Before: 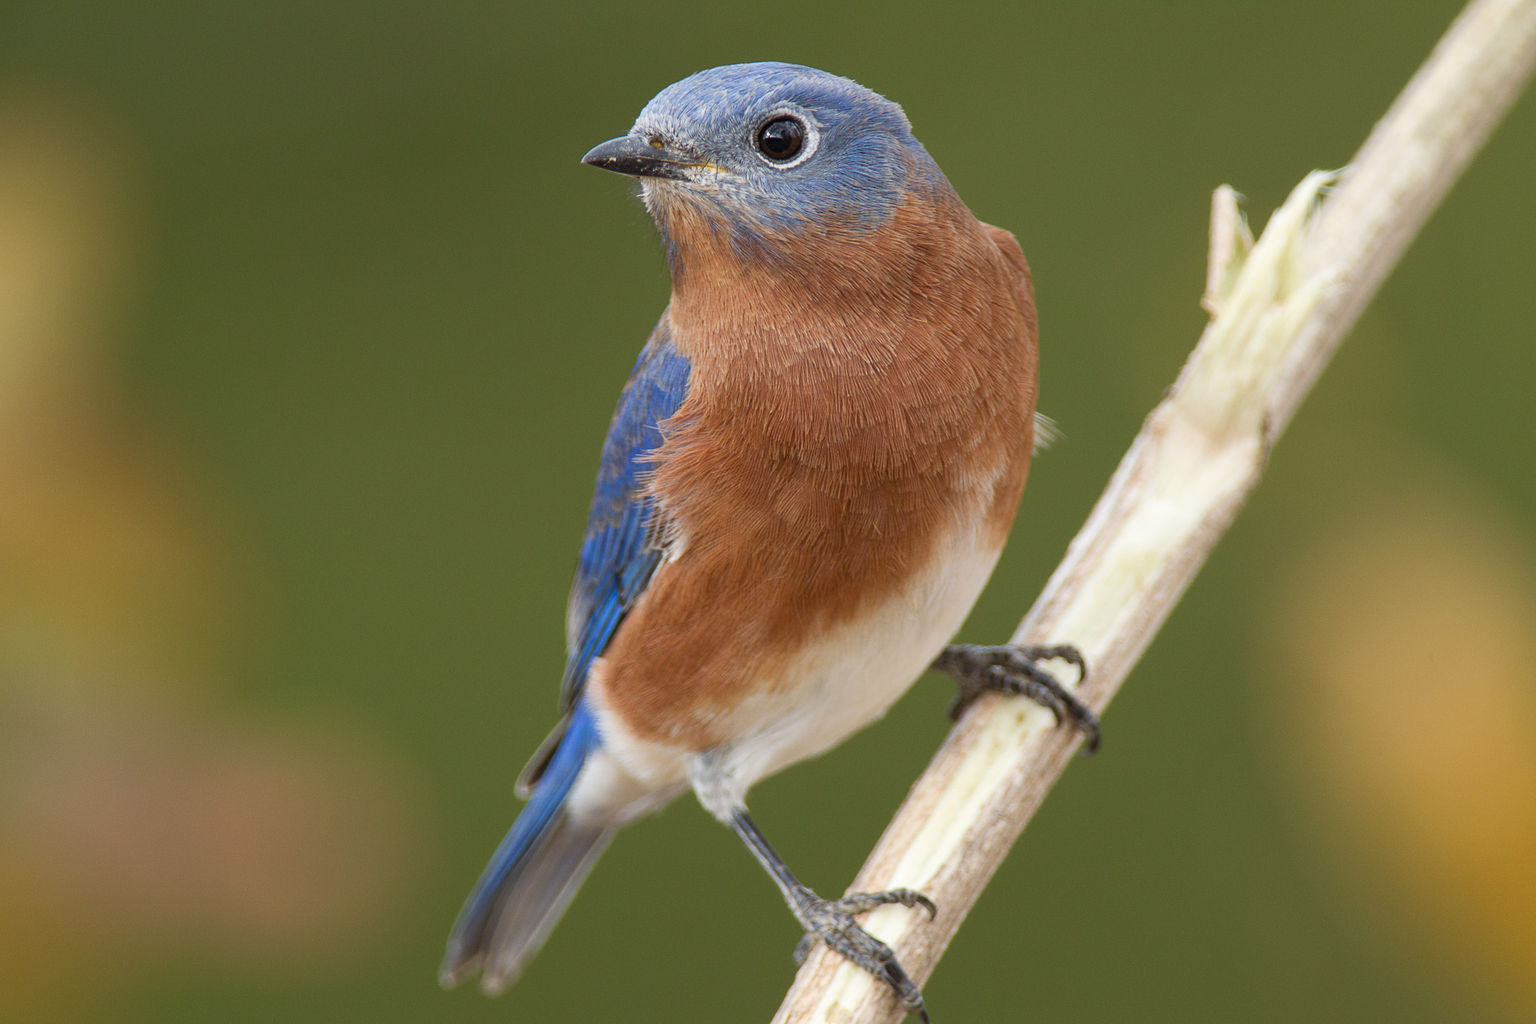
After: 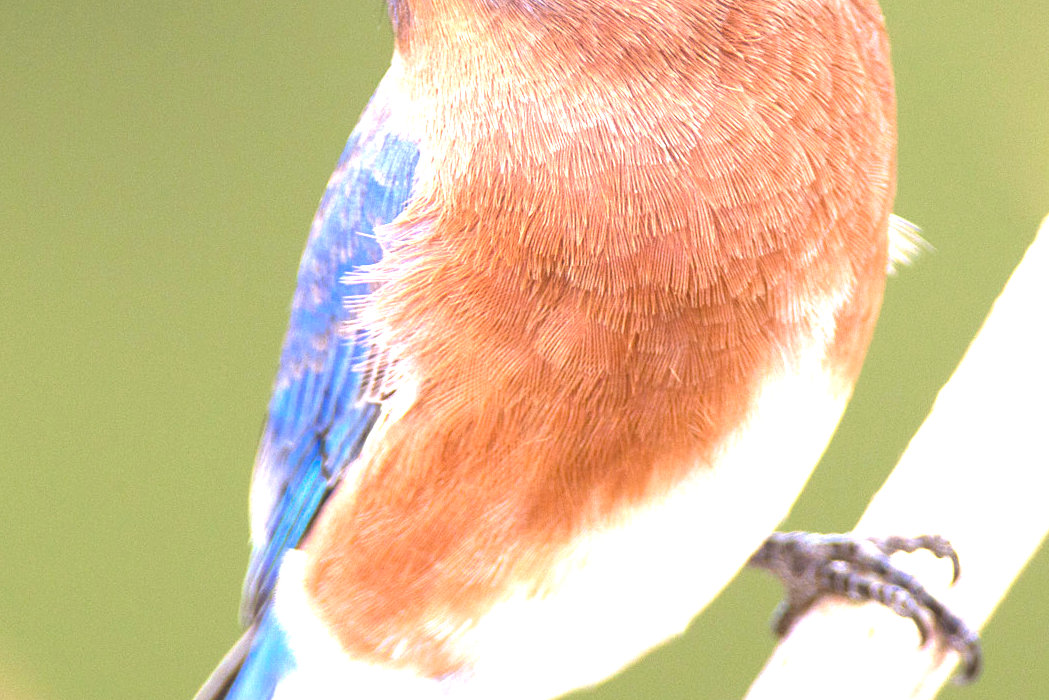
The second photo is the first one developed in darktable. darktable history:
crop: left 25%, top 25%, right 25%, bottom 25%
white balance: red 1.042, blue 1.17
exposure: exposure 2 EV, compensate exposure bias true, compensate highlight preservation false
